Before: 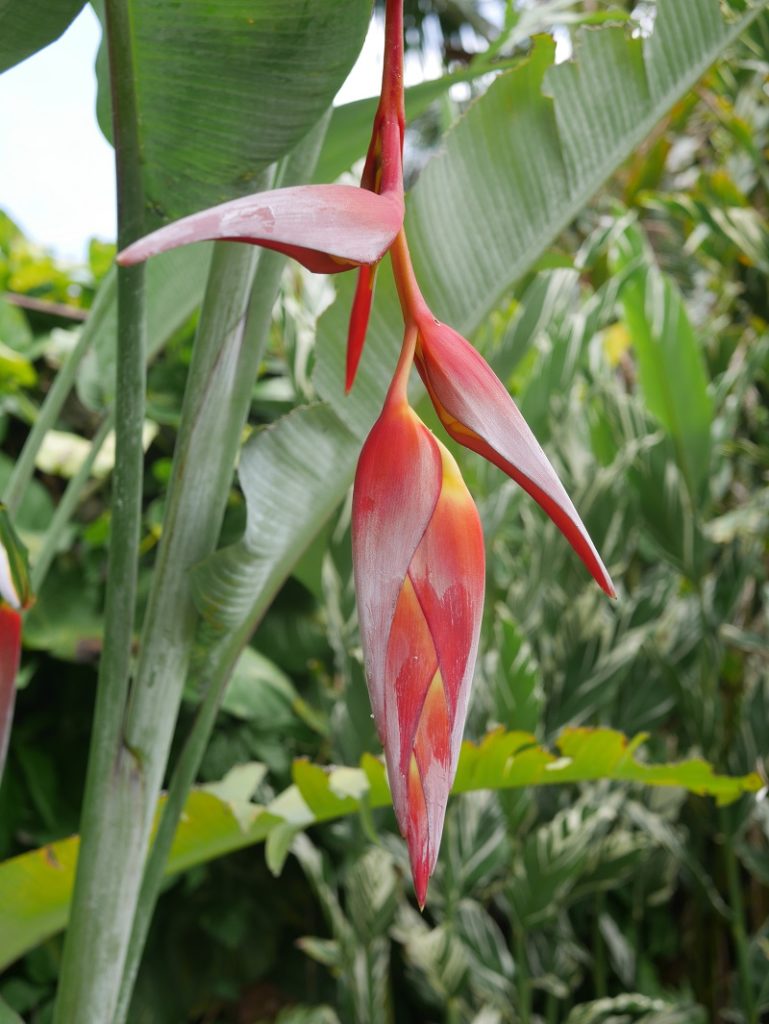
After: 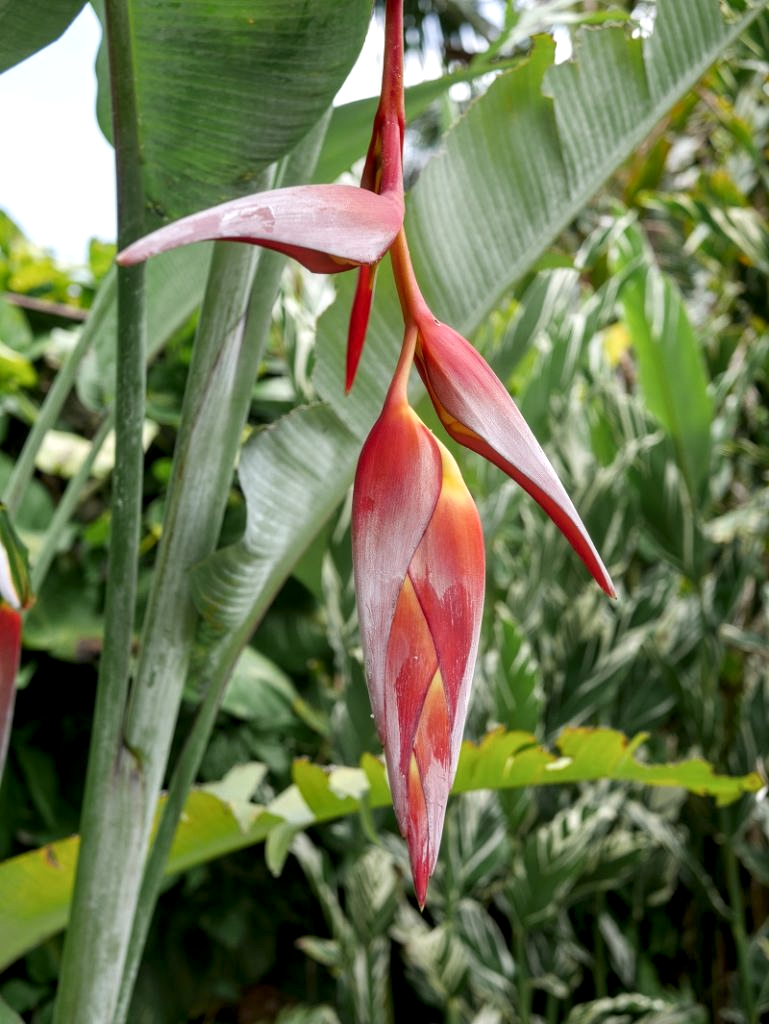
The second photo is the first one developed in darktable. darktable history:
local contrast: highlights 26%, detail 150%
